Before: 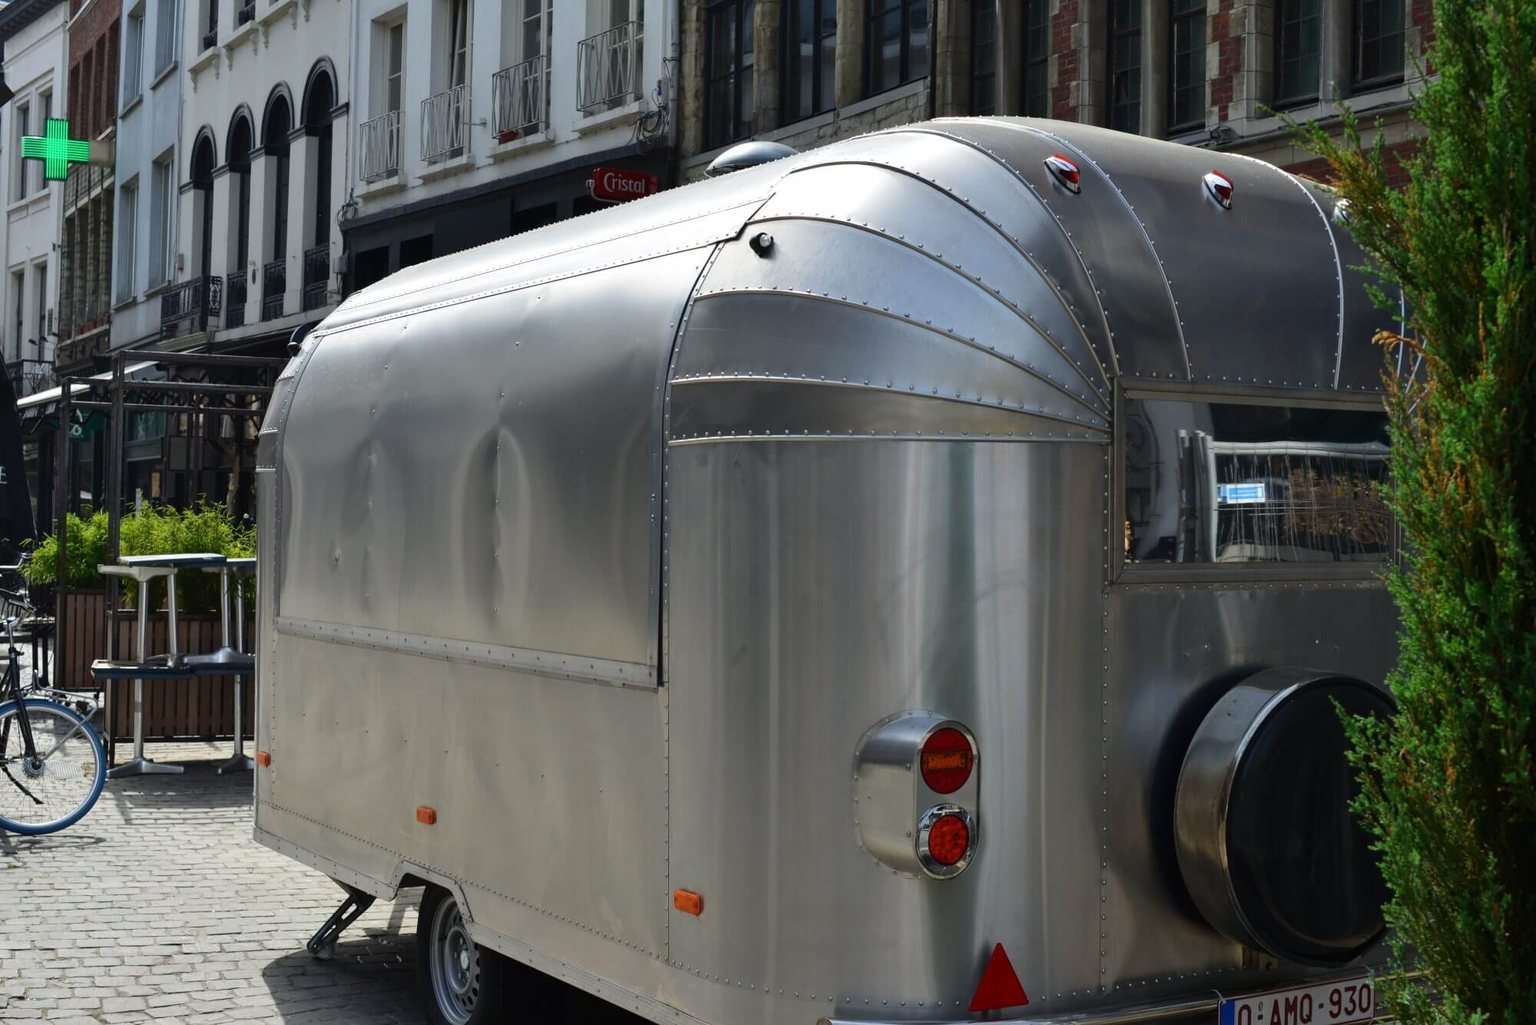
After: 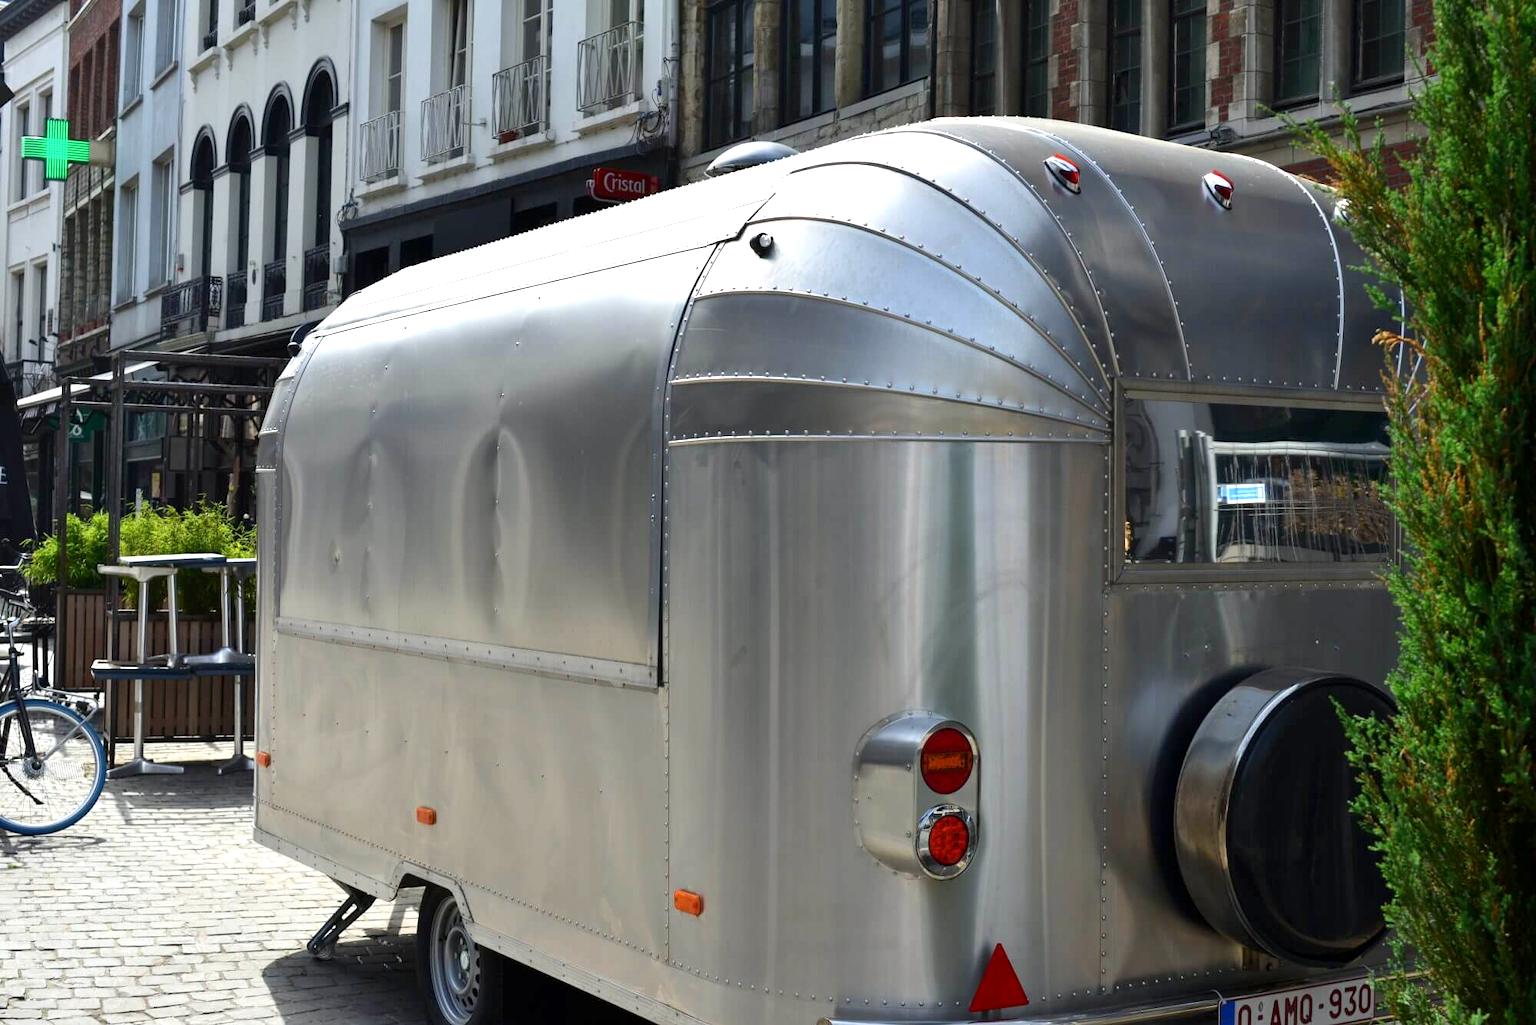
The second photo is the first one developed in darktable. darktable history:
exposure: black level correction 0.002, exposure 0.674 EV, compensate highlight preservation false
